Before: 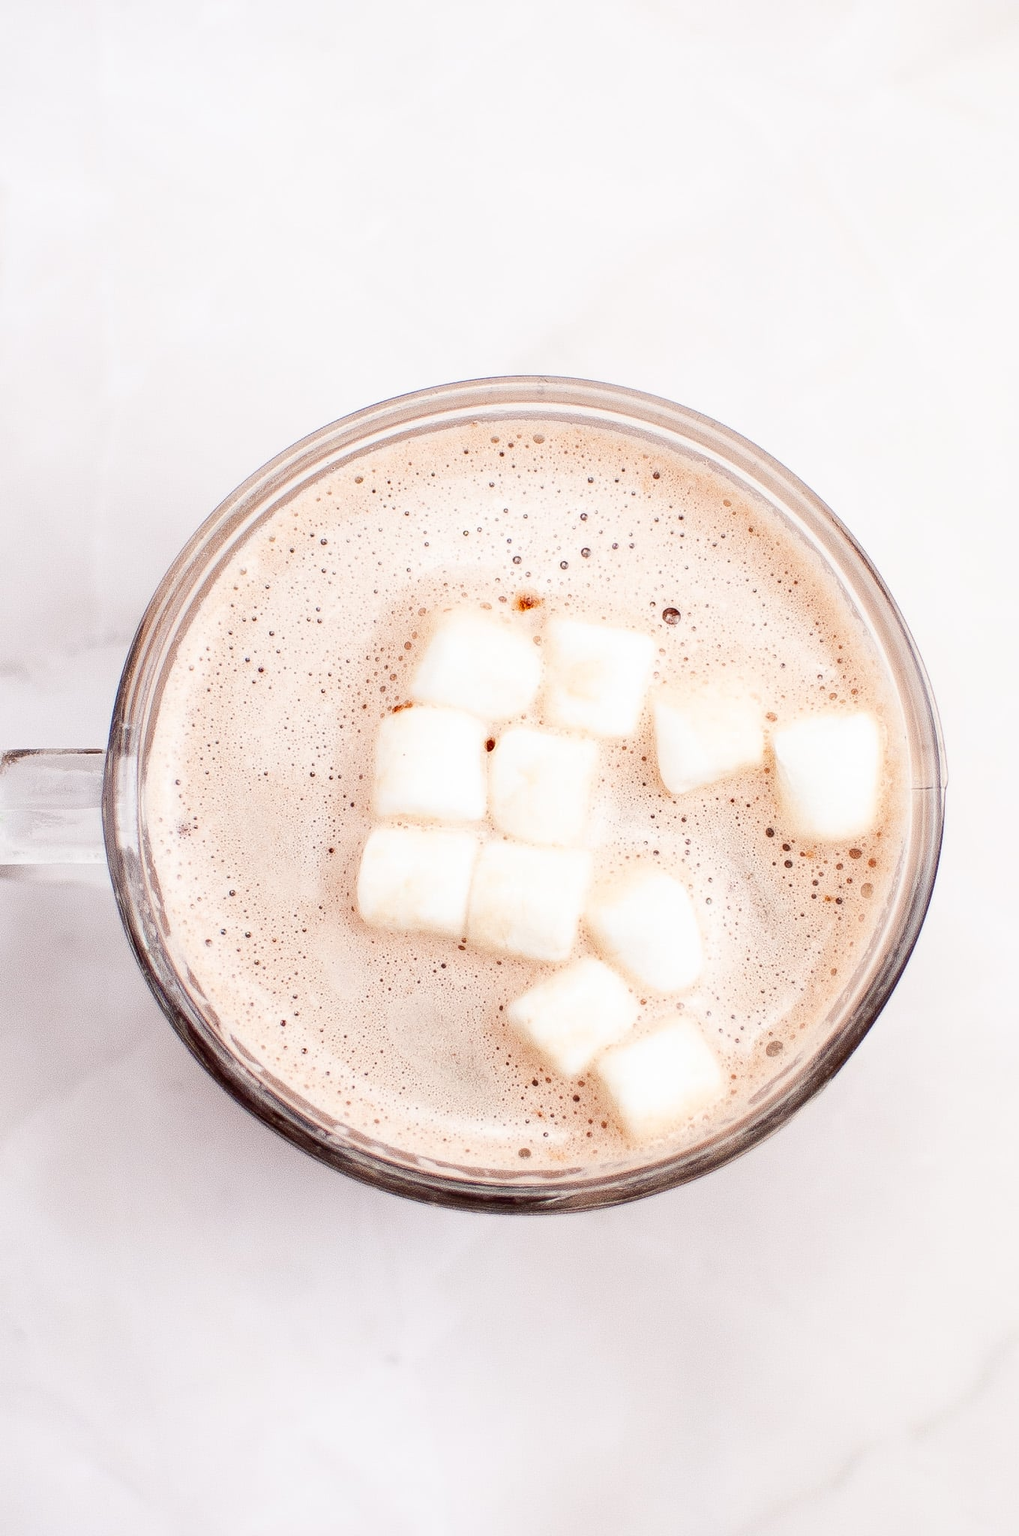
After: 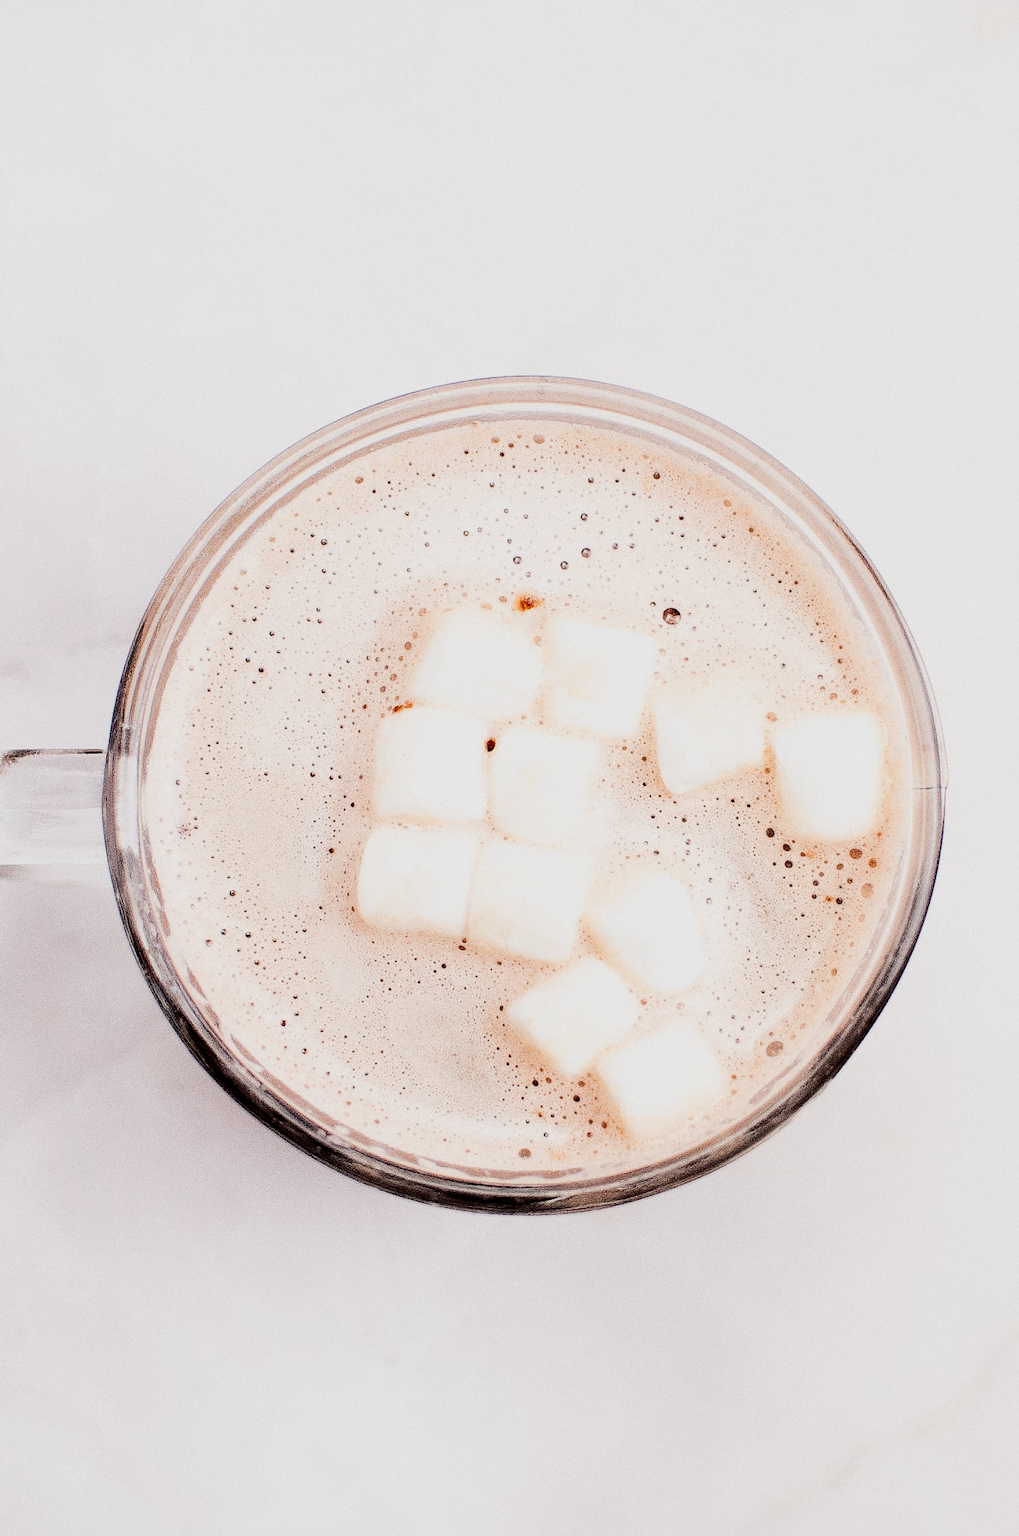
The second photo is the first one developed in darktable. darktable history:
filmic rgb: black relative exposure -5 EV, hardness 2.88, contrast 1.4, highlights saturation mix -30%
haze removal: compatibility mode true, adaptive false
grain: coarseness 0.09 ISO
